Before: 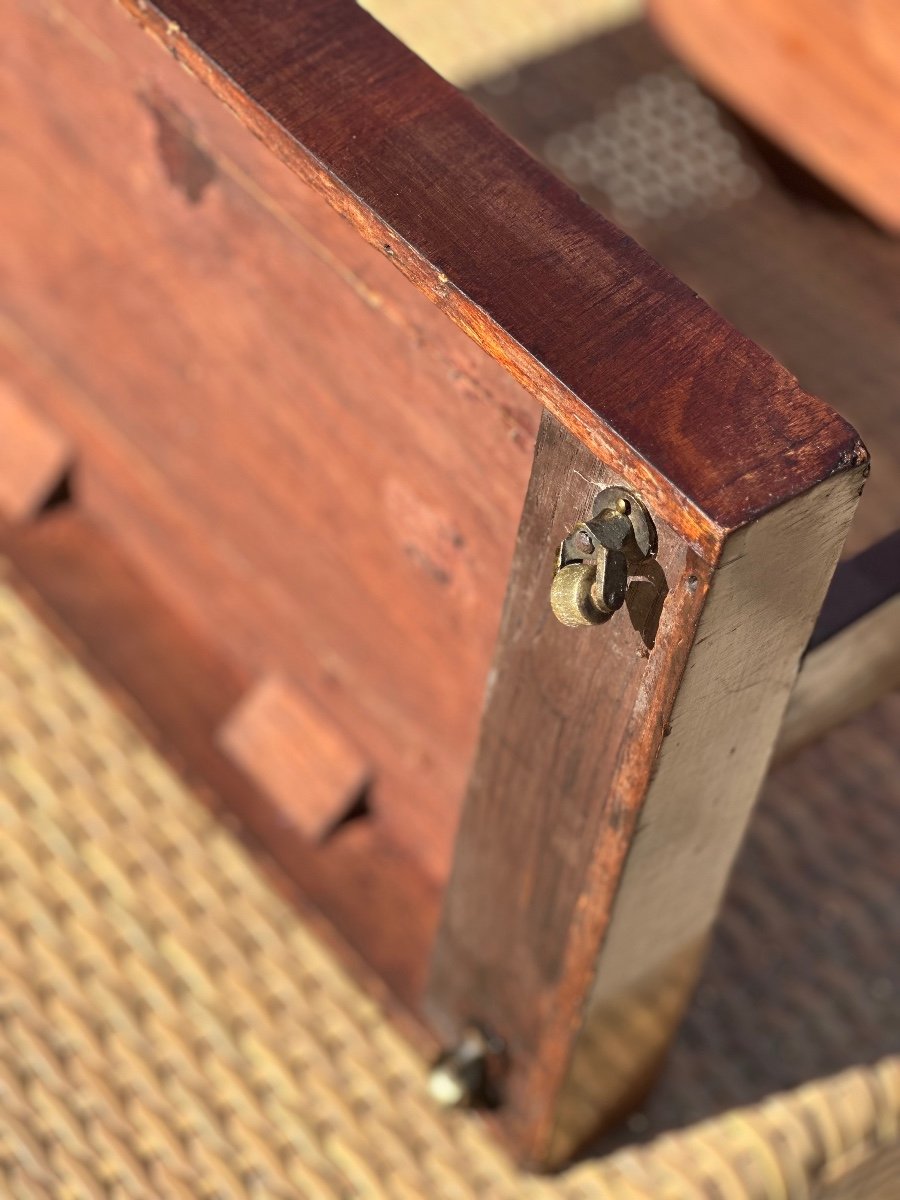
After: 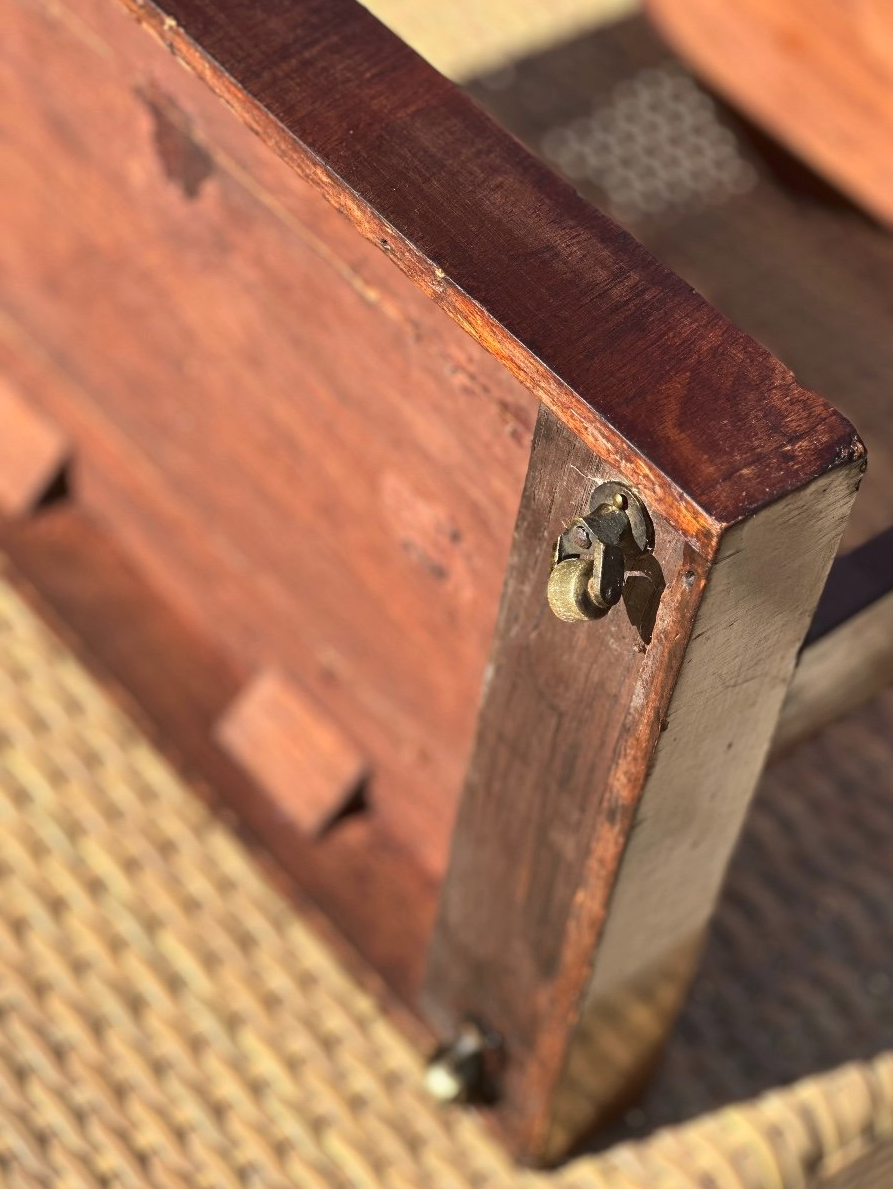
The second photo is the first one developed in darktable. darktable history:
tone curve: curves: ch0 [(0, 0.032) (0.181, 0.156) (0.751, 0.762) (1, 1)], color space Lab, linked channels, preserve colors none
crop: left 0.434%, top 0.485%, right 0.244%, bottom 0.386%
